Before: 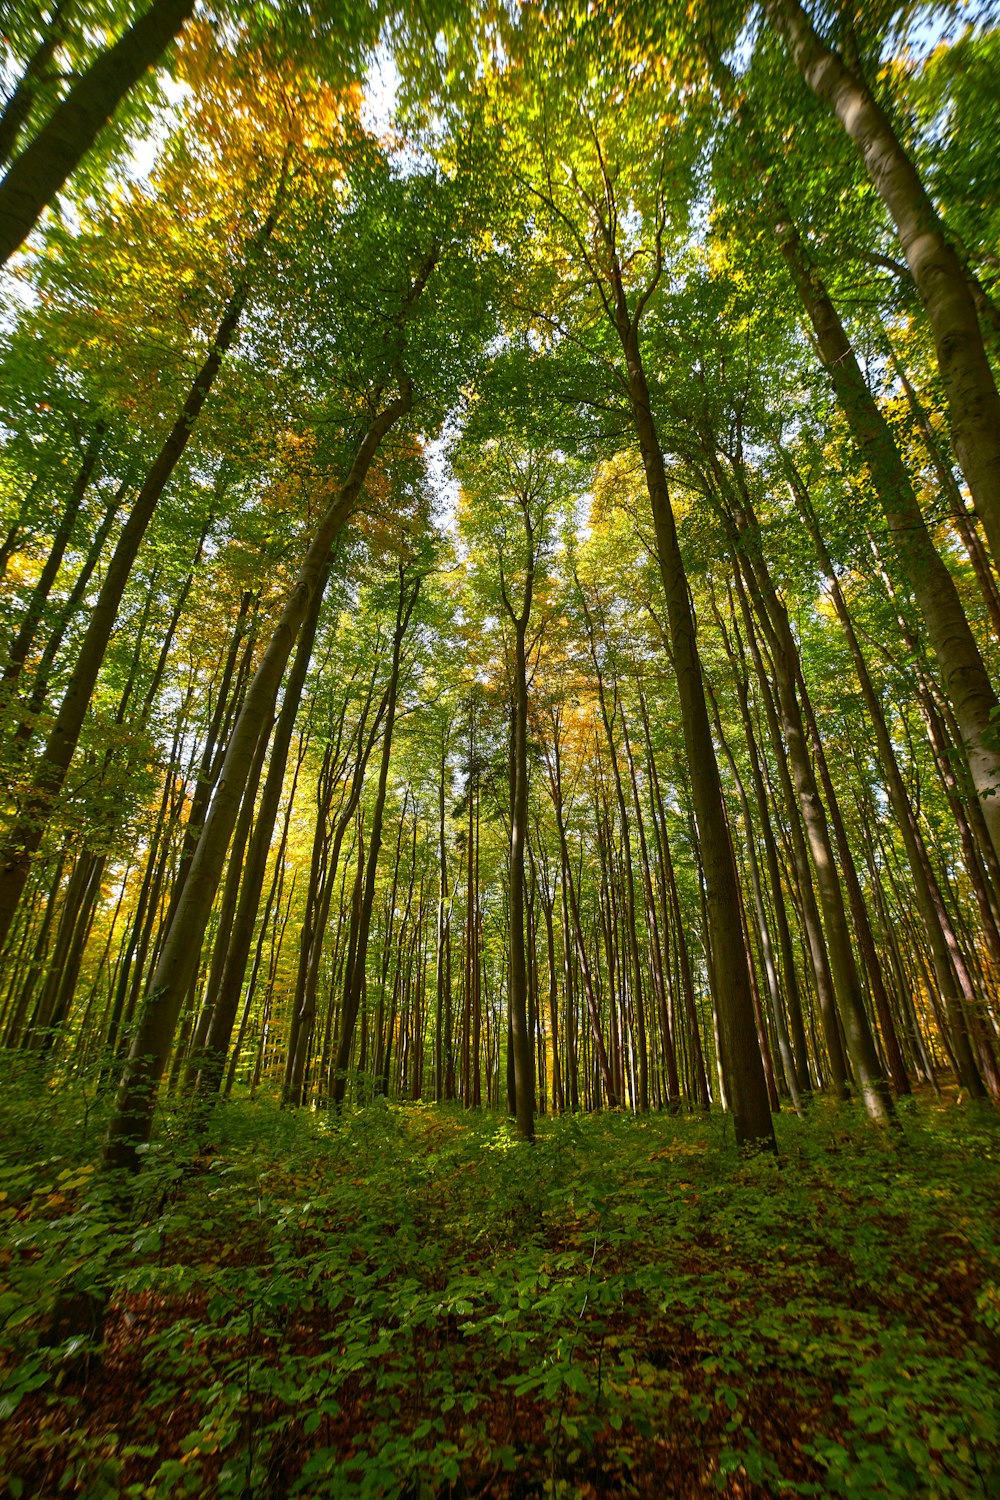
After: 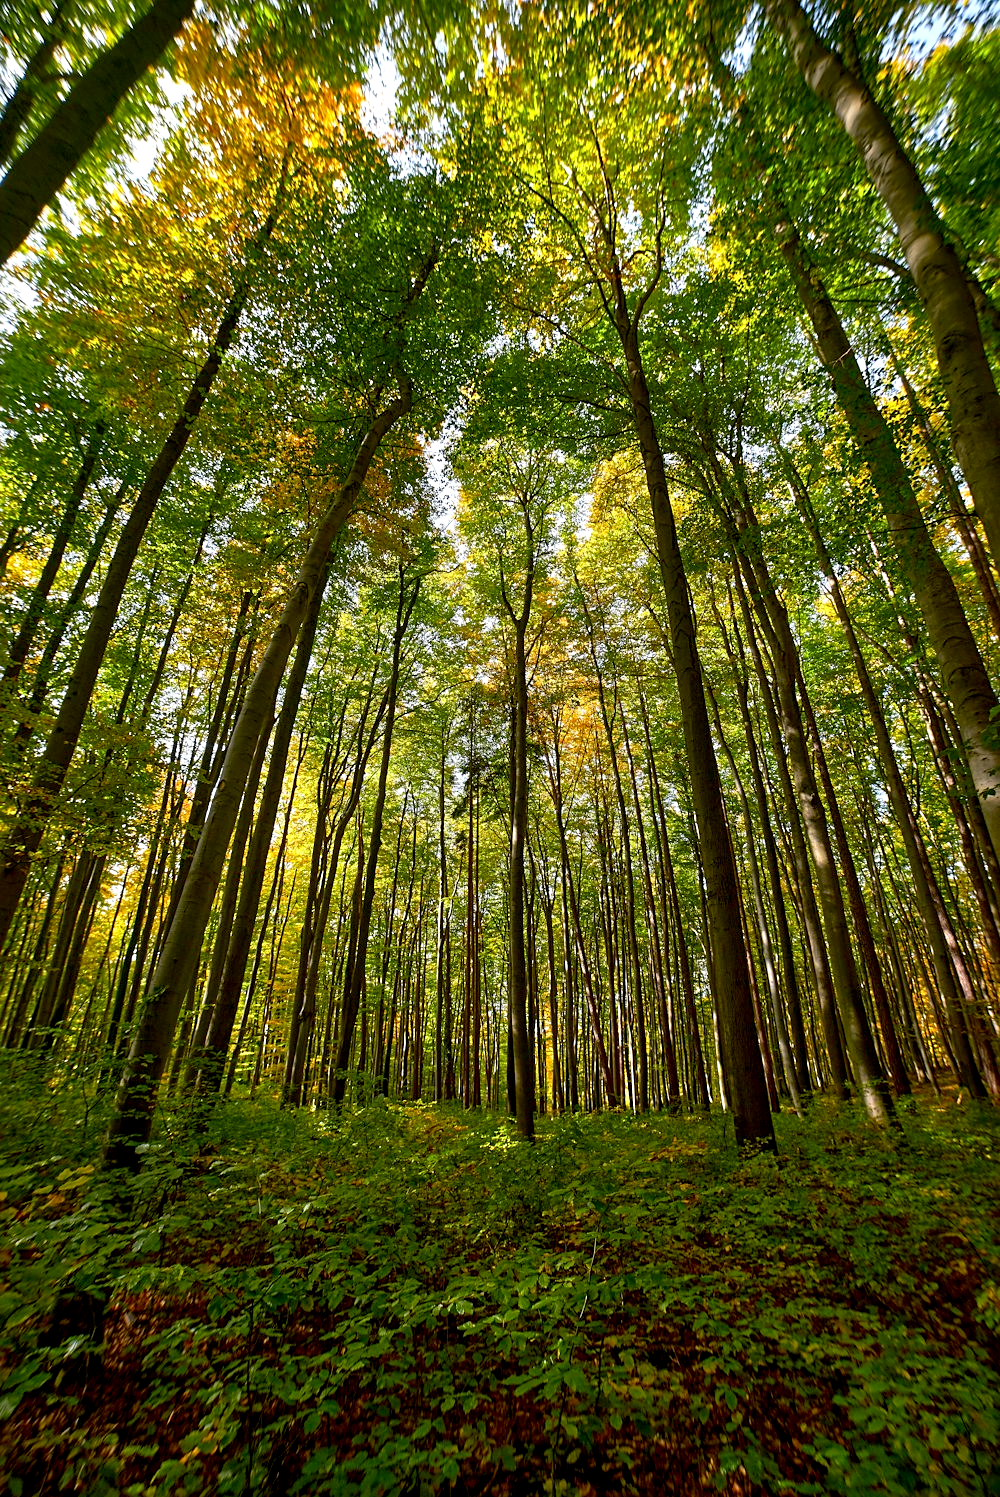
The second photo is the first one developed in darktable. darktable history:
sharpen: radius 1.864, amount 0.398, threshold 1.271
exposure: black level correction 0.007, exposure 0.159 EV, compensate highlight preservation false
crop: top 0.05%, bottom 0.098%
